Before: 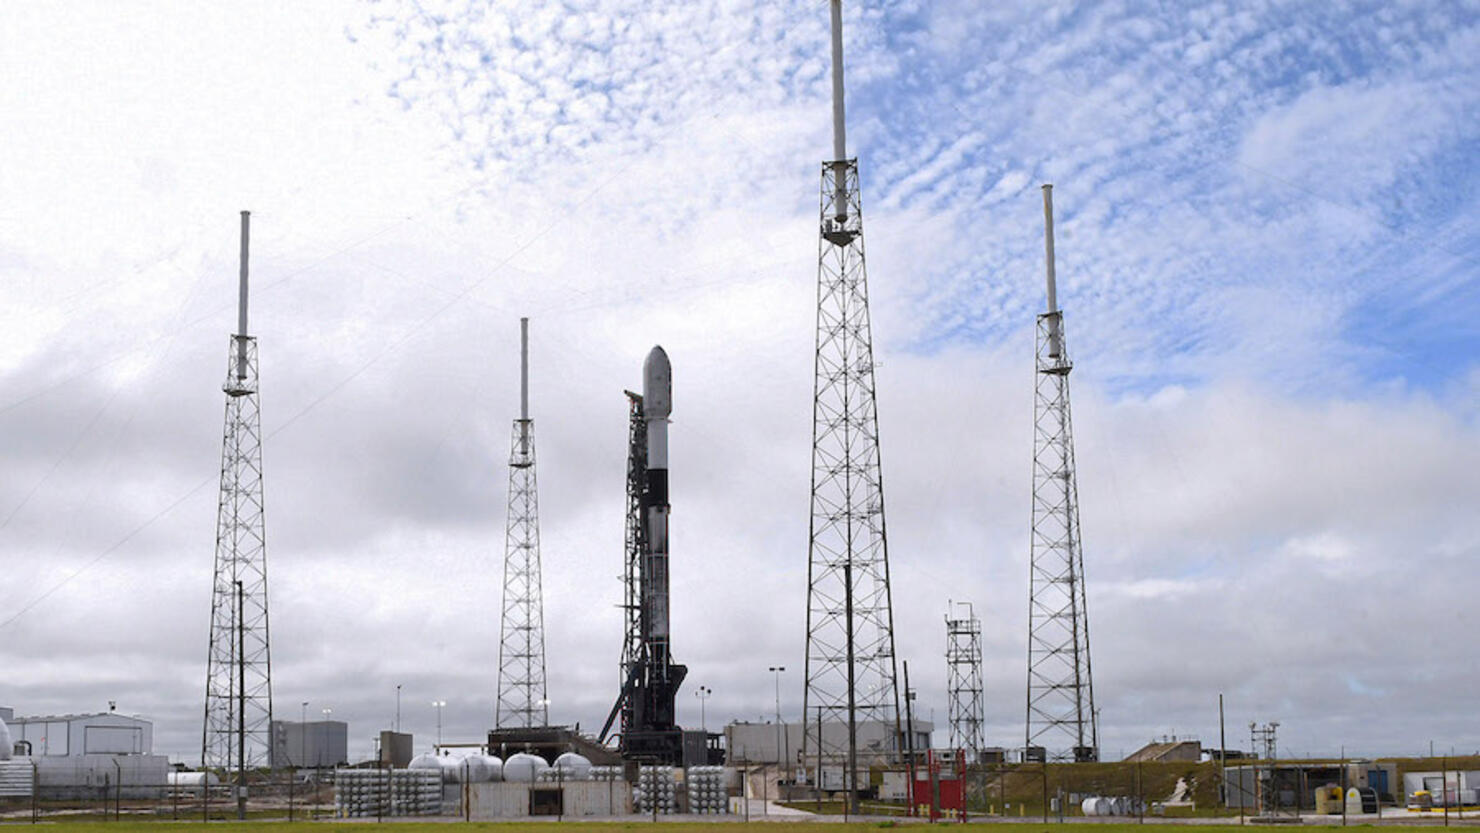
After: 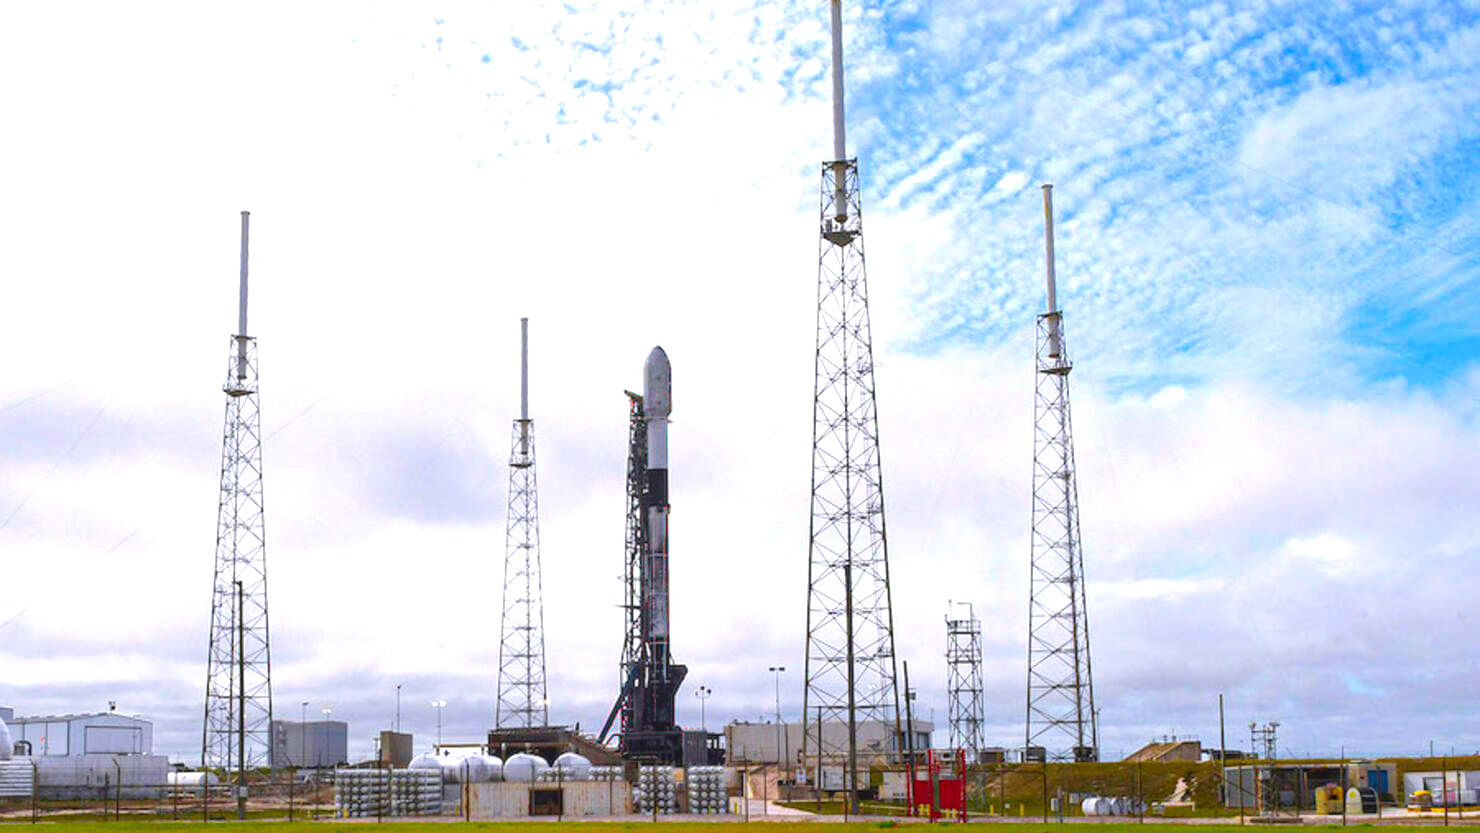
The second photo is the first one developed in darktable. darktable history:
levels: levels [0, 0.43, 0.859]
local contrast: detail 110%
velvia: on, module defaults
color correction: highlights b* 0.059, saturation 1.78
